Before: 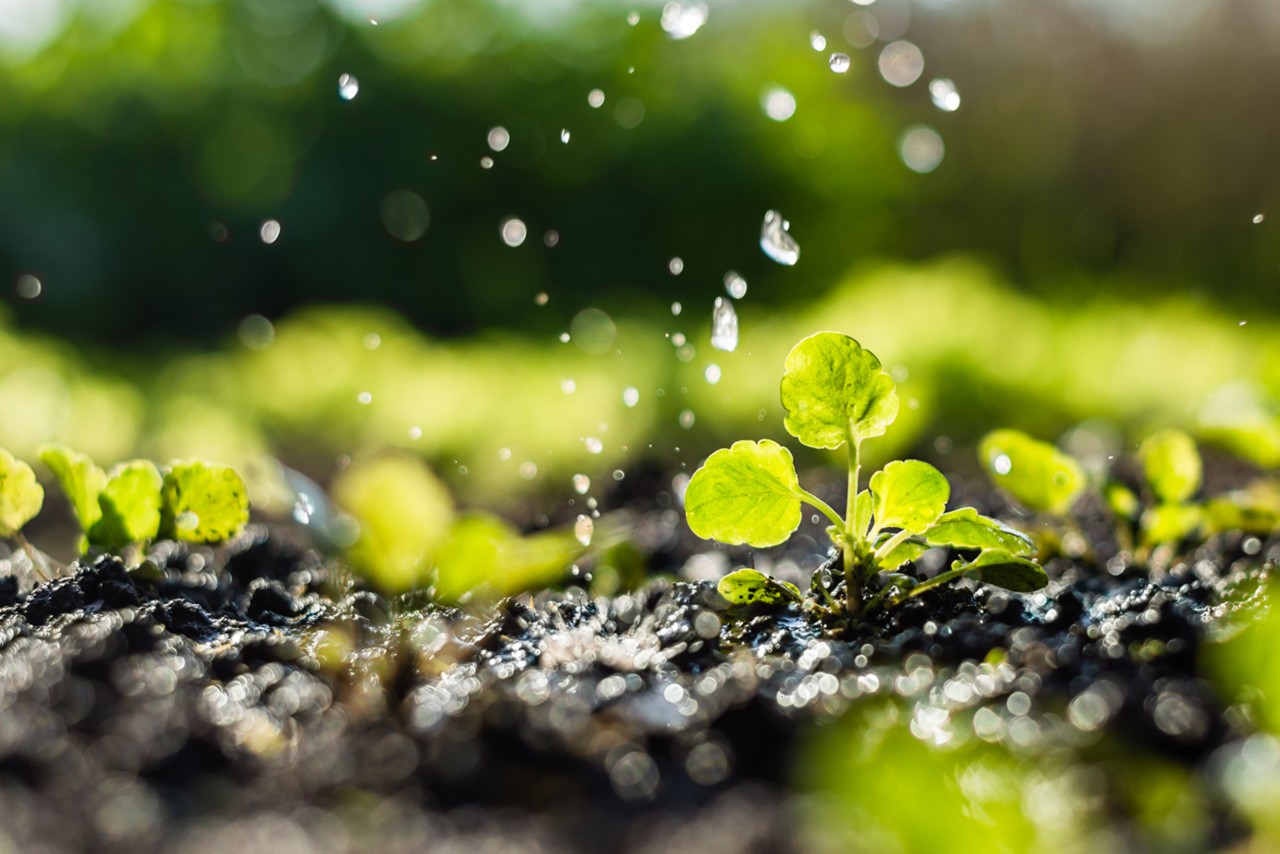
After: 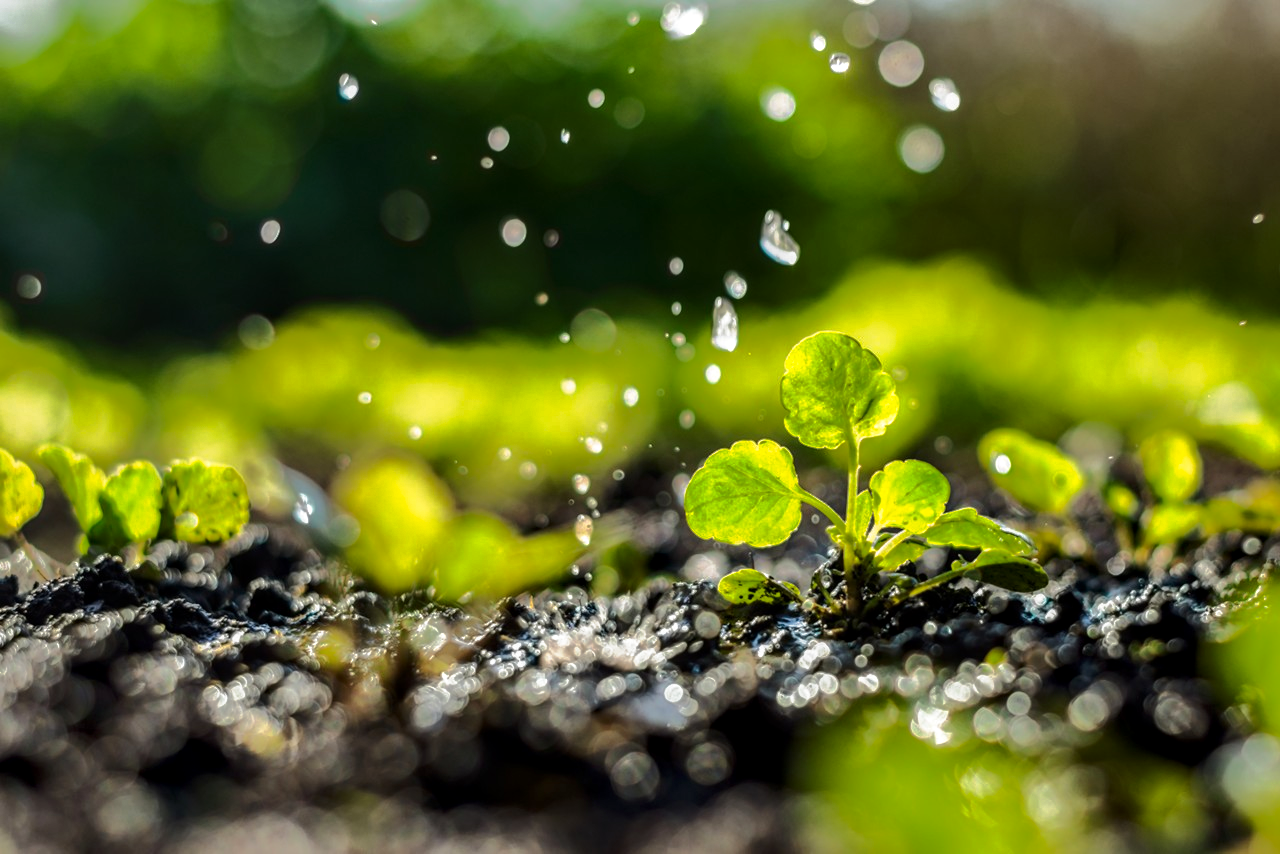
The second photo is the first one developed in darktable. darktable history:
tone curve: curves: ch0 [(0, 0) (0.003, 0.002) (0.011, 0.01) (0.025, 0.022) (0.044, 0.039) (0.069, 0.061) (0.1, 0.088) (0.136, 0.126) (0.177, 0.167) (0.224, 0.211) (0.277, 0.27) (0.335, 0.335) (0.399, 0.407) (0.468, 0.485) (0.543, 0.569) (0.623, 0.659) (0.709, 0.756) (0.801, 0.851) (0.898, 0.961) (1, 1)], preserve colors none
shadows and highlights: shadows -19.91, highlights -73.15
contrast brightness saturation: contrast 0.03, brightness -0.04
local contrast: on, module defaults
